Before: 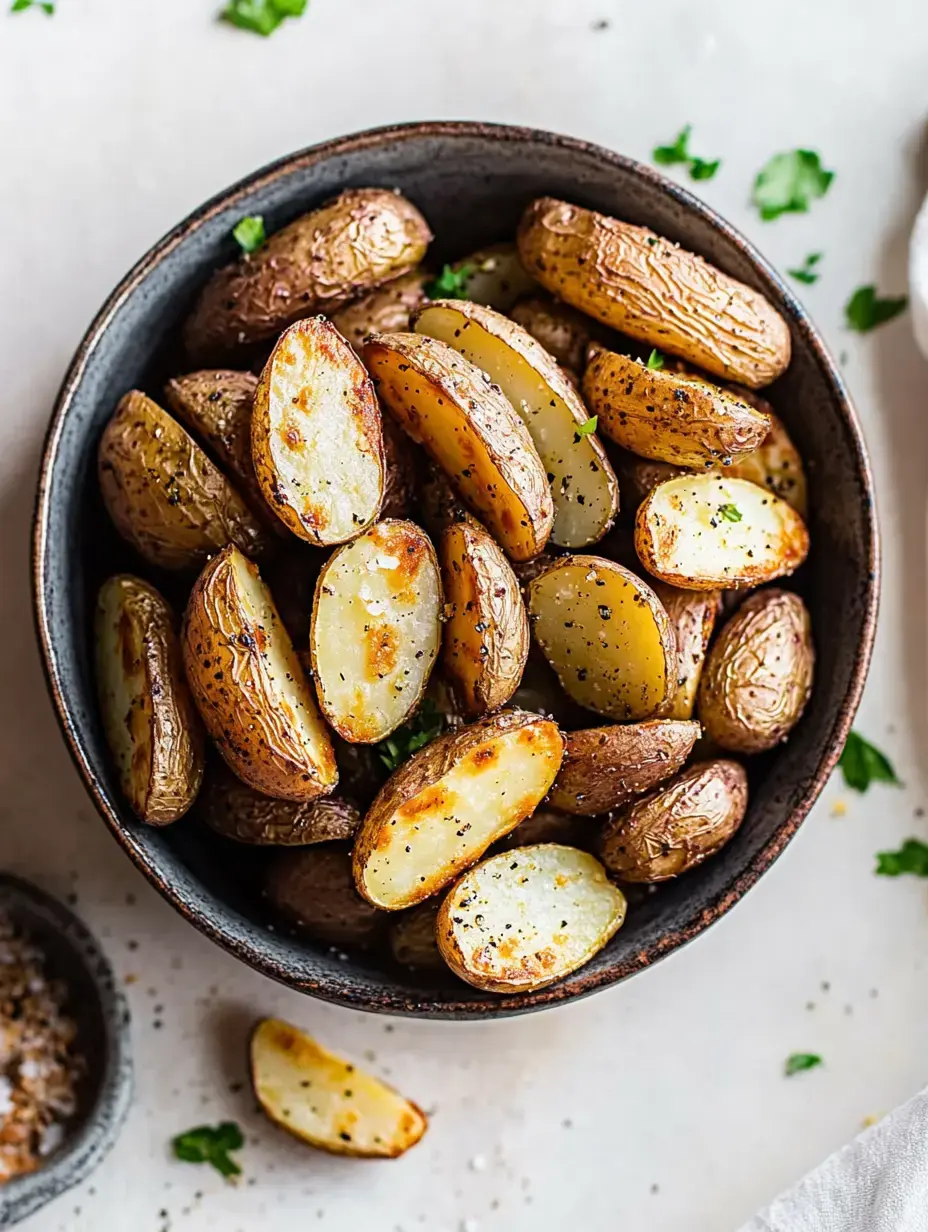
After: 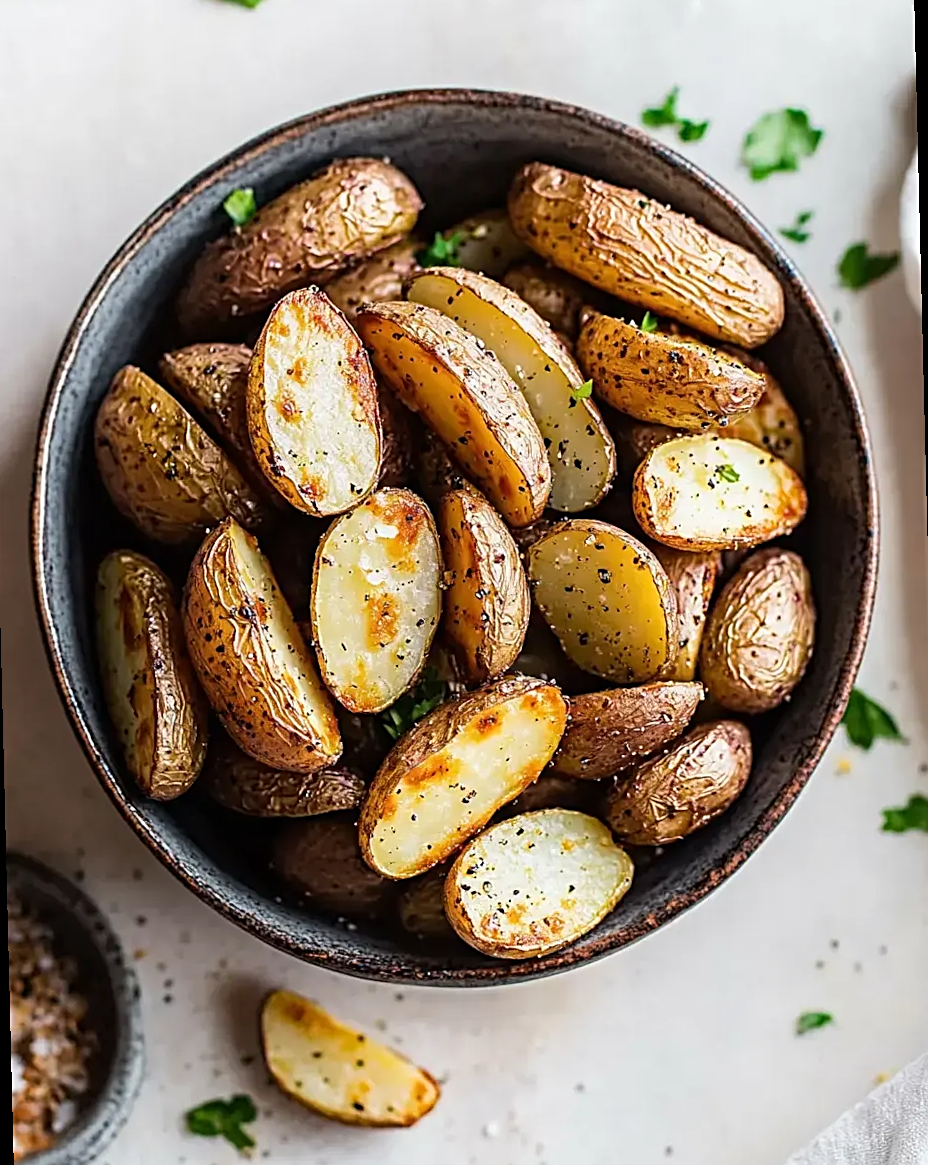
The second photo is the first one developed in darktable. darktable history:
sharpen: on, module defaults
rotate and perspective: rotation -1.42°, crop left 0.016, crop right 0.984, crop top 0.035, crop bottom 0.965
